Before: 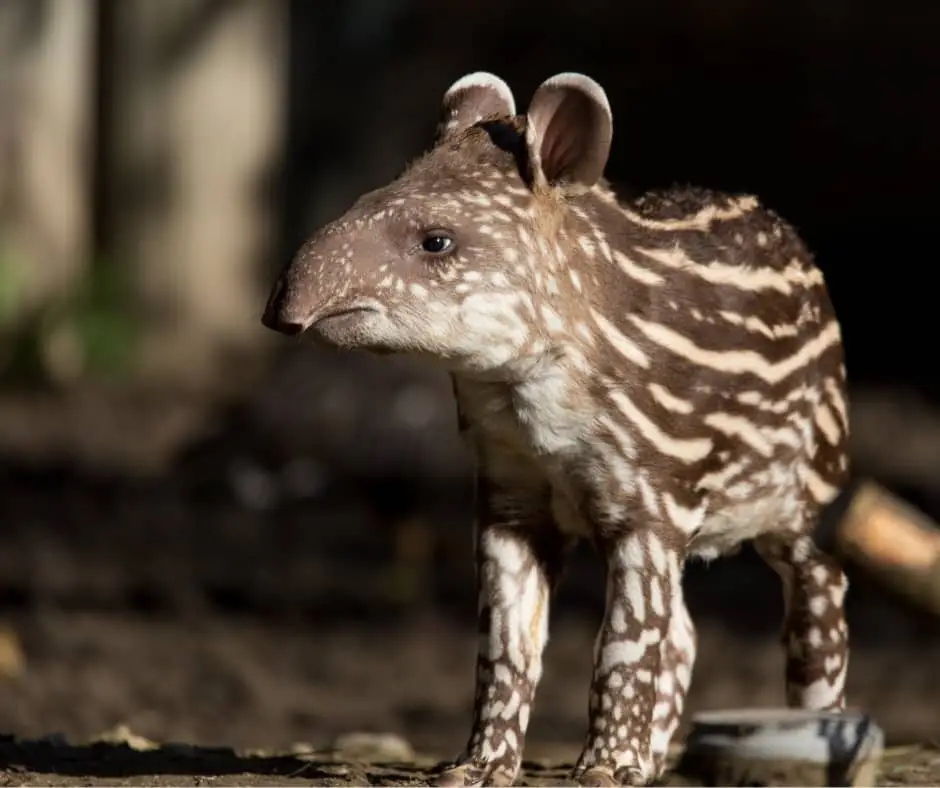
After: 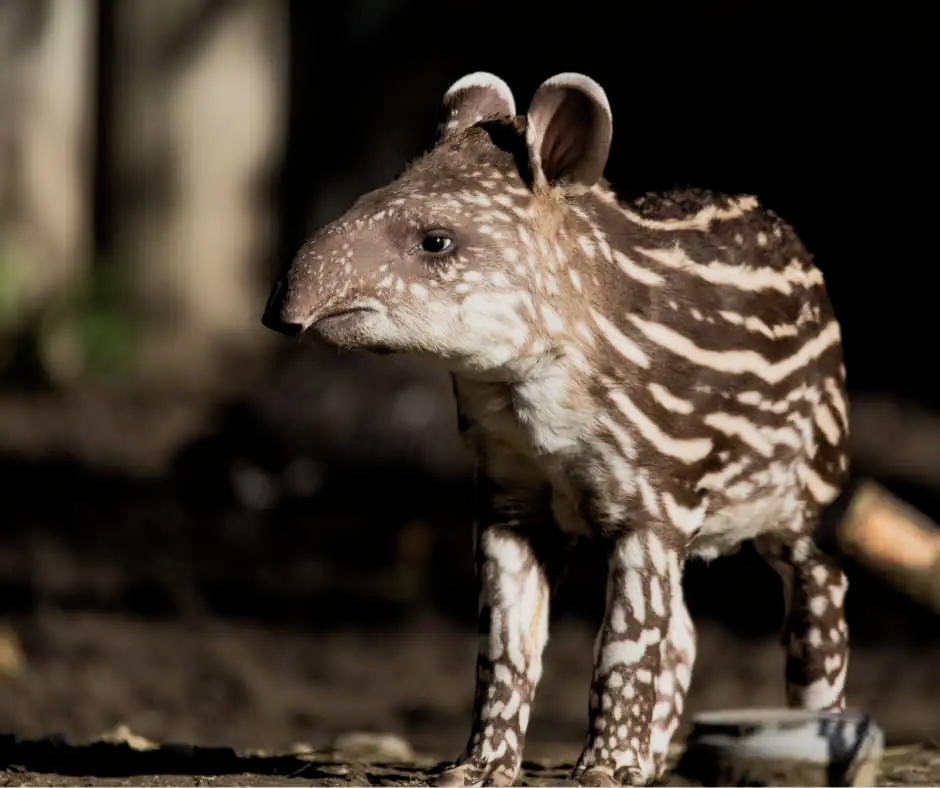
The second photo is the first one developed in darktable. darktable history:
filmic rgb: black relative exposure -5 EV, hardness 2.88, contrast 1.4, highlights saturation mix -30%
rgb curve: curves: ch0 [(0, 0) (0.072, 0.166) (0.217, 0.293) (0.414, 0.42) (1, 1)], compensate middle gray true, preserve colors basic power
